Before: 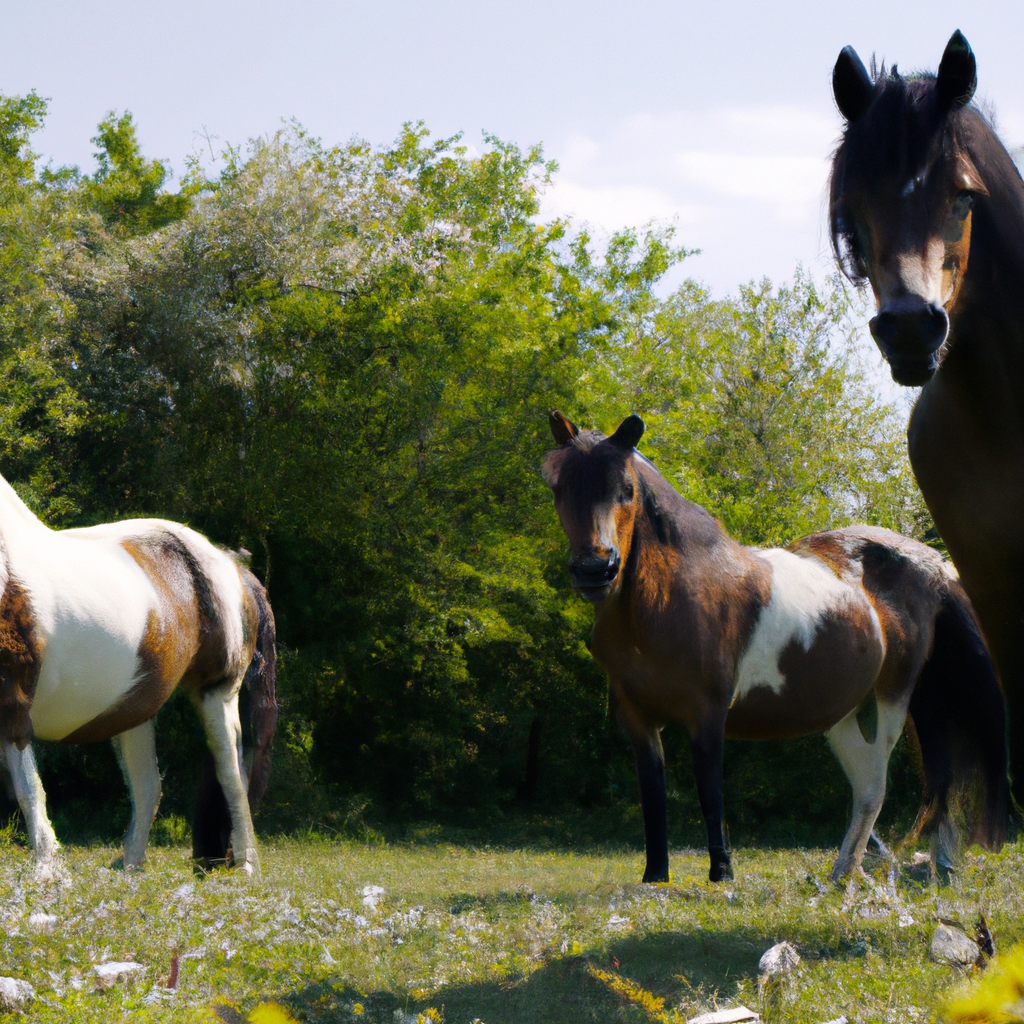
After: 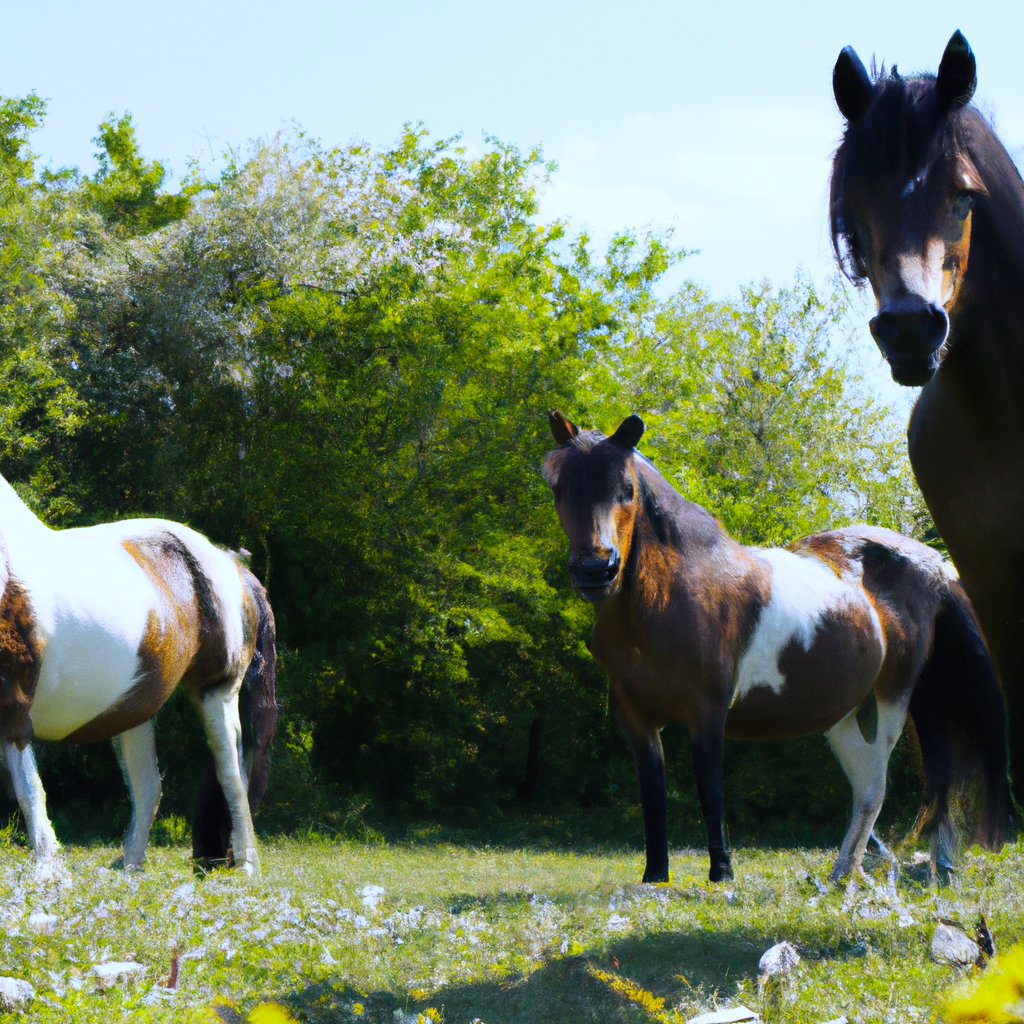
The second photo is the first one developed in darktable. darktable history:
contrast brightness saturation: contrast 0.2, brightness 0.16, saturation 0.22
white balance: red 0.926, green 1.003, blue 1.133
